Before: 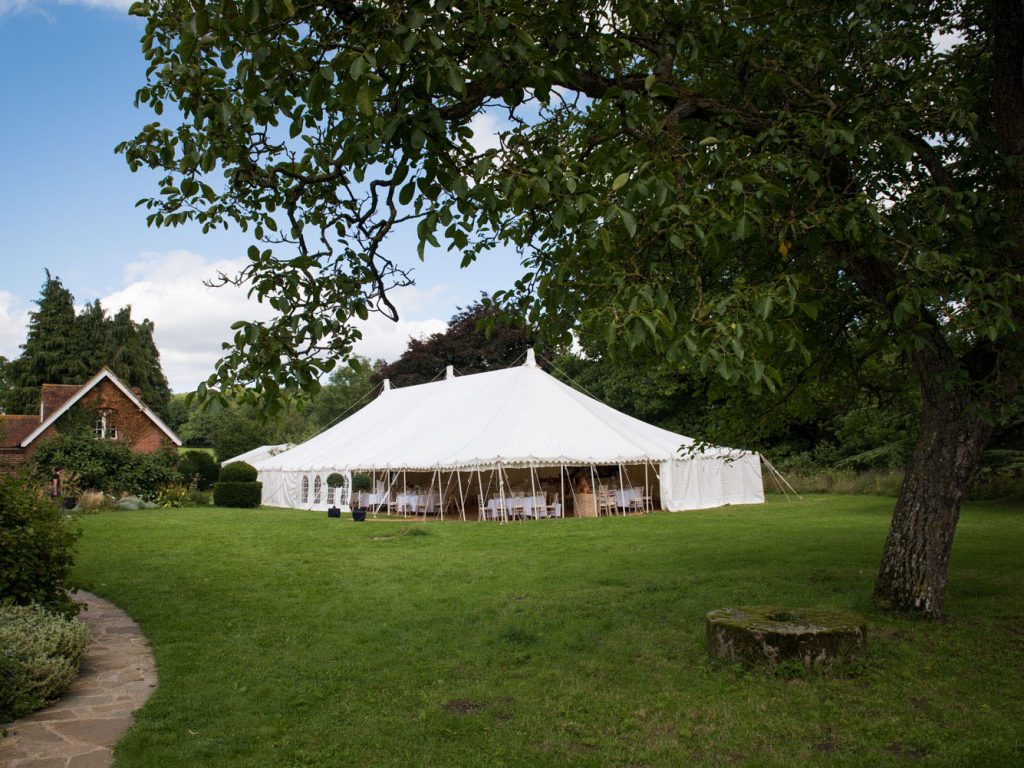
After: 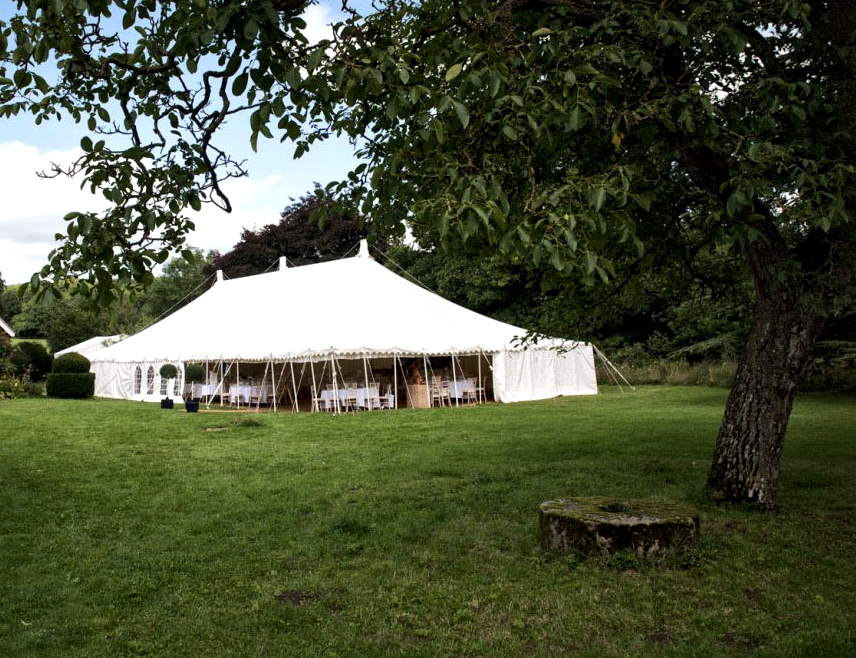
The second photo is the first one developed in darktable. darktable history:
crop: left 16.315%, top 14.246%
tone equalizer: -8 EV -0.417 EV, -7 EV -0.389 EV, -6 EV -0.333 EV, -5 EV -0.222 EV, -3 EV 0.222 EV, -2 EV 0.333 EV, -1 EV 0.389 EV, +0 EV 0.417 EV, edges refinement/feathering 500, mask exposure compensation -1.57 EV, preserve details no
local contrast: mode bilateral grid, contrast 20, coarseness 20, detail 150%, midtone range 0.2
contrast brightness saturation: saturation -0.05
